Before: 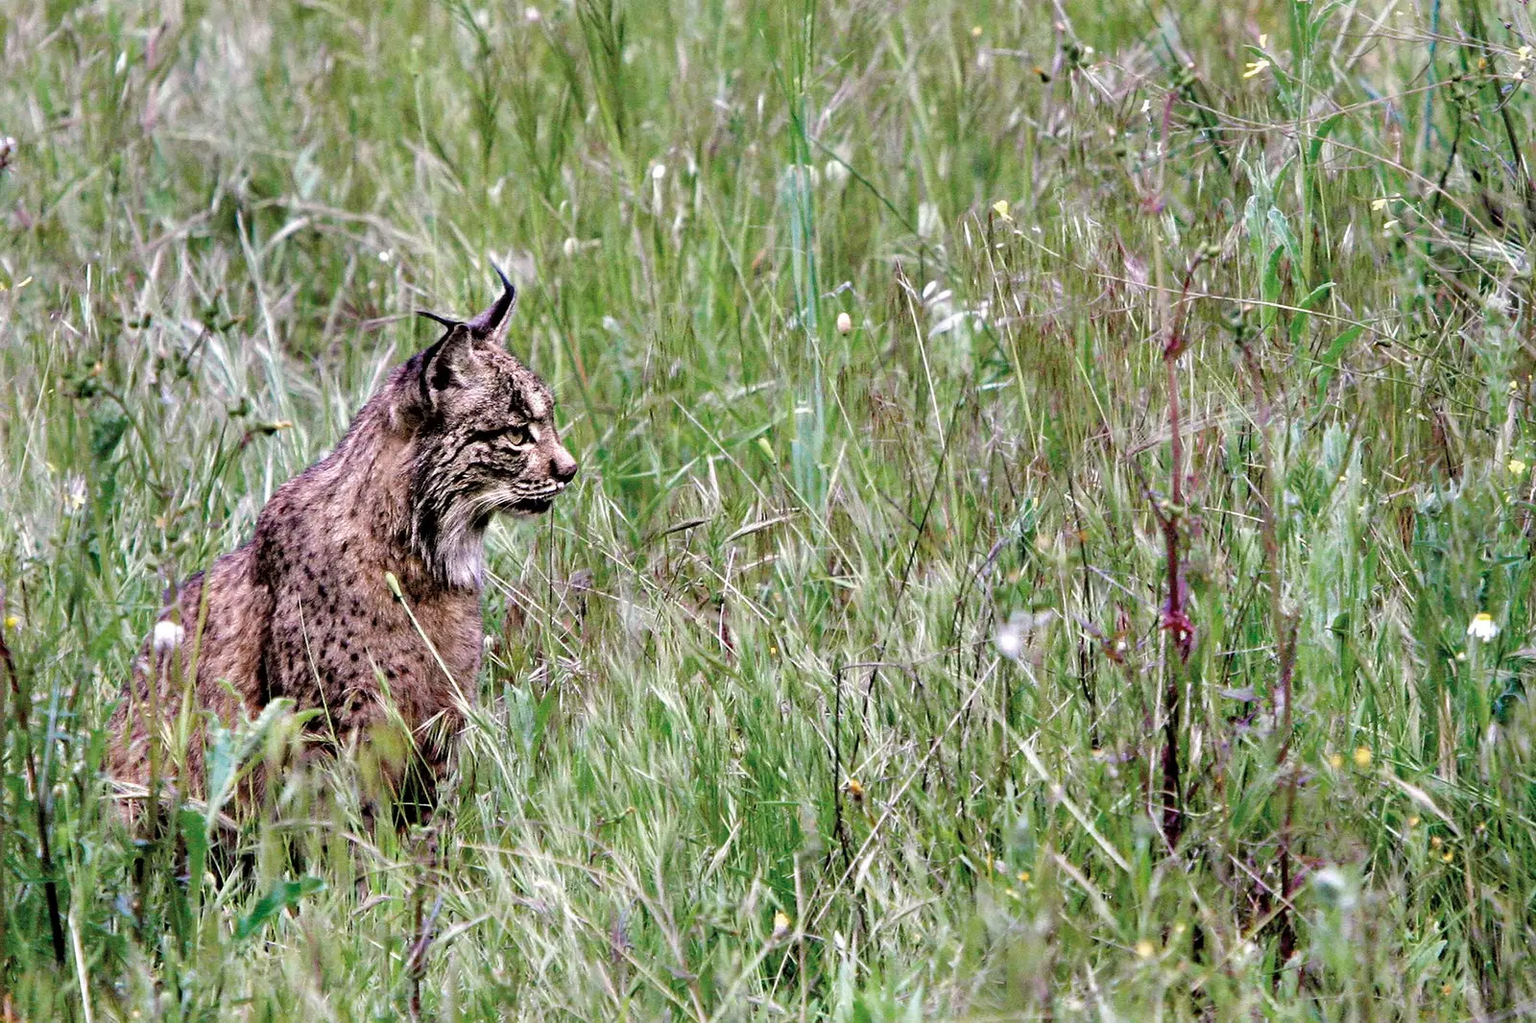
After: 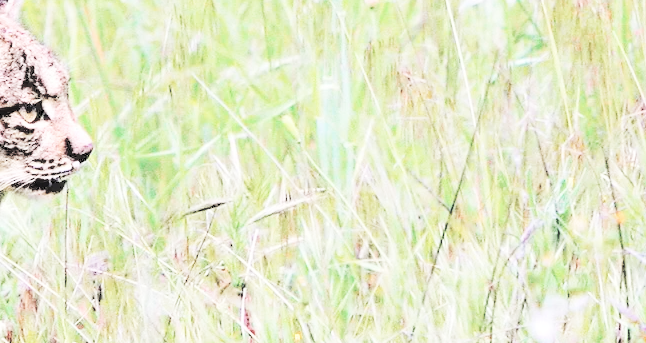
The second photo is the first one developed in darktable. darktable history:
contrast brightness saturation: brightness 0.981
crop: left 31.809%, top 32.03%, right 27.765%, bottom 35.756%
tone curve: curves: ch0 [(0, 0) (0.051, 0.021) (0.11, 0.069) (0.249, 0.235) (0.452, 0.526) (0.596, 0.713) (0.703, 0.83) (0.851, 0.938) (1, 1)]; ch1 [(0, 0) (0.1, 0.038) (0.318, 0.221) (0.413, 0.325) (0.443, 0.412) (0.483, 0.474) (0.503, 0.501) (0.516, 0.517) (0.548, 0.568) (0.569, 0.599) (0.594, 0.634) (0.666, 0.701) (1, 1)]; ch2 [(0, 0) (0.453, 0.435) (0.479, 0.476) (0.504, 0.5) (0.529, 0.537) (0.556, 0.583) (0.584, 0.618) (0.824, 0.815) (1, 1)], preserve colors none
